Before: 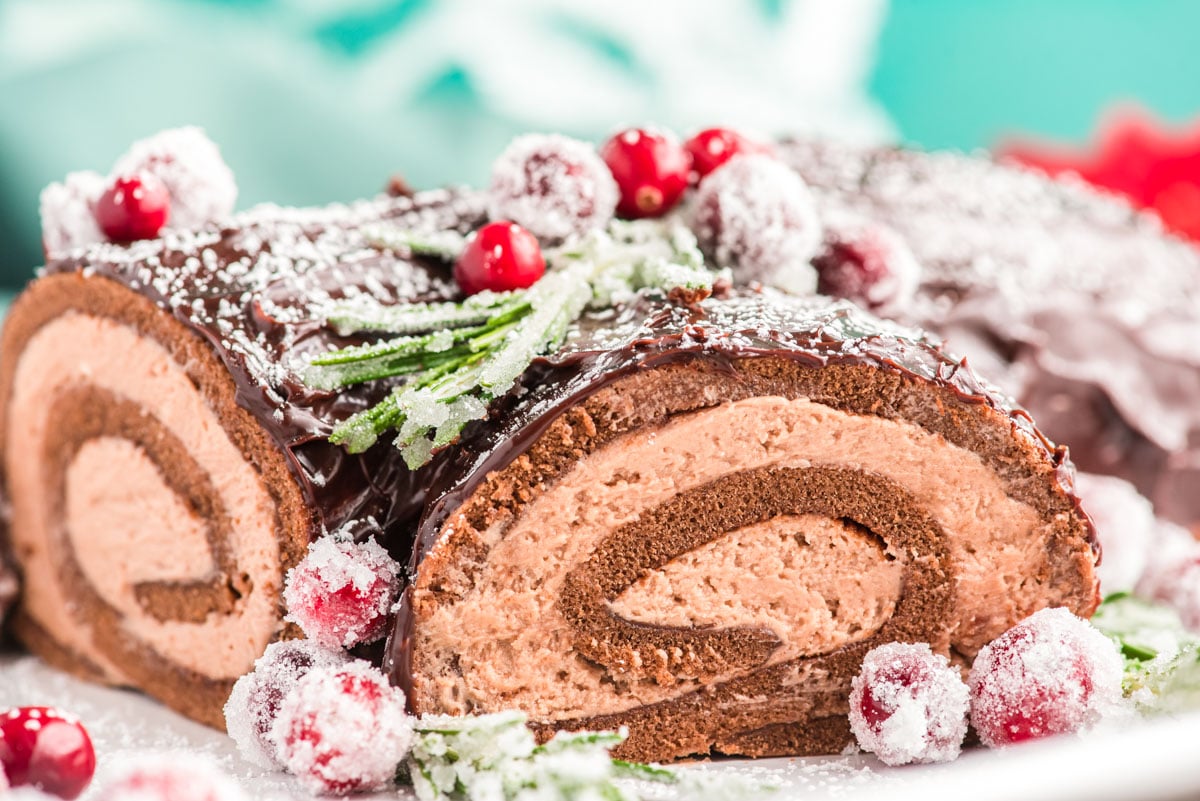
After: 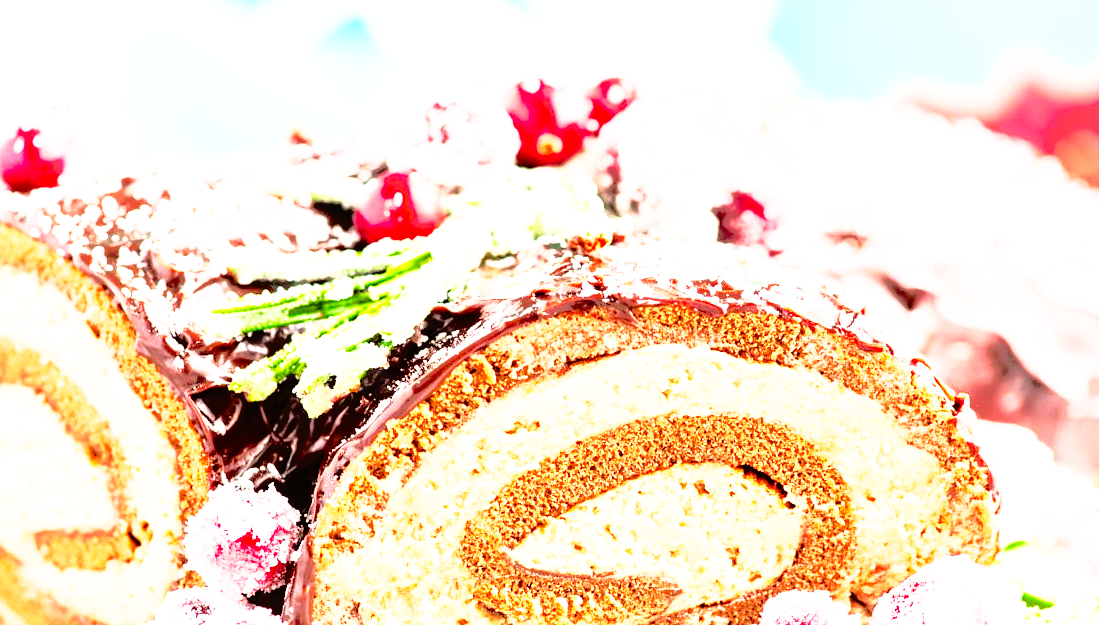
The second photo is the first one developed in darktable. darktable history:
contrast brightness saturation: contrast 0.415, brightness 0.112, saturation 0.206
color correction: highlights b* -0.036
crop: left 8.405%, top 6.601%, bottom 15.27%
exposure: black level correction 0, exposure 0.698 EV, compensate highlight preservation false
tone equalizer: -8 EV -1.83 EV, -7 EV -1.18 EV, -6 EV -1.66 EV, edges refinement/feathering 500, mask exposure compensation -1.57 EV, preserve details no
base curve: curves: ch0 [(0, 0) (0.012, 0.01) (0.073, 0.168) (0.31, 0.711) (0.645, 0.957) (1, 1)], preserve colors none
shadows and highlights: on, module defaults
